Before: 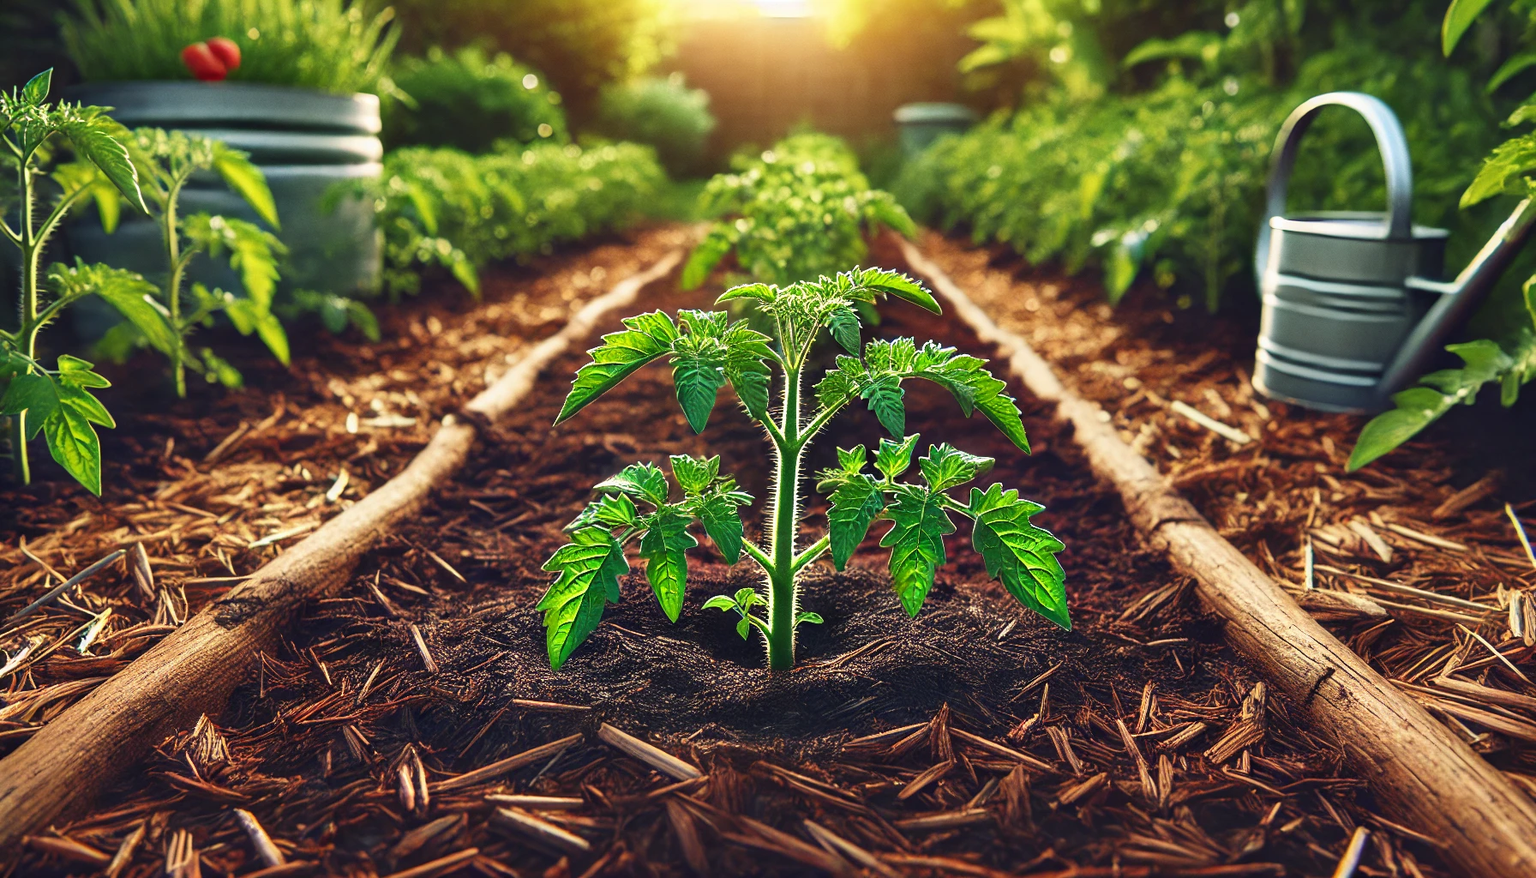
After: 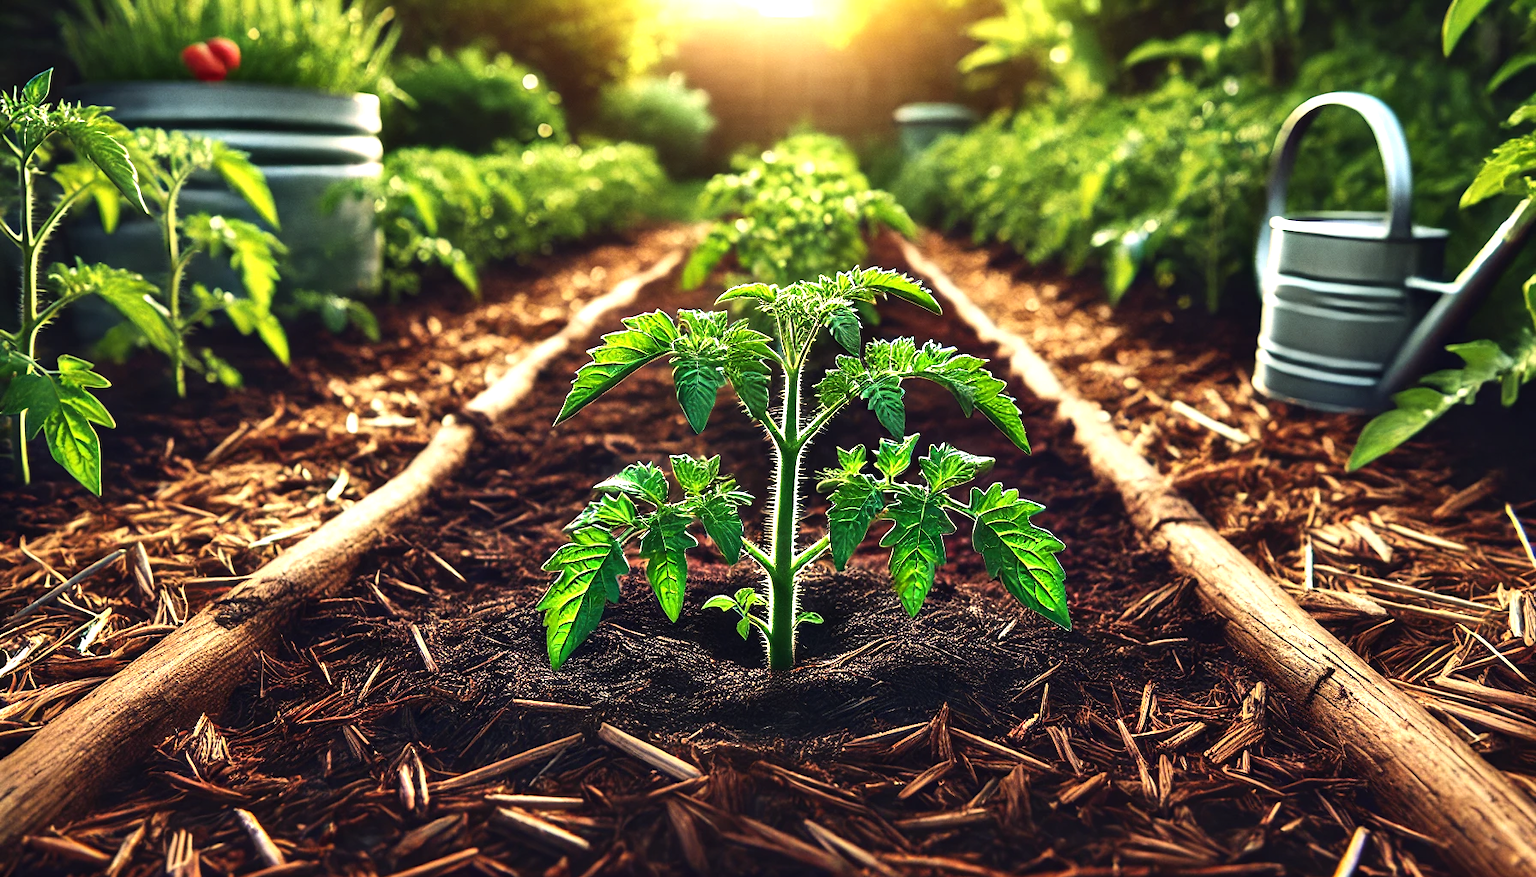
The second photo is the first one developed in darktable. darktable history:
tone equalizer: -8 EV -0.744 EV, -7 EV -0.728 EV, -6 EV -0.593 EV, -5 EV -0.373 EV, -3 EV 0.373 EV, -2 EV 0.6 EV, -1 EV 0.685 EV, +0 EV 0.767 EV, edges refinement/feathering 500, mask exposure compensation -1.57 EV, preserve details no
